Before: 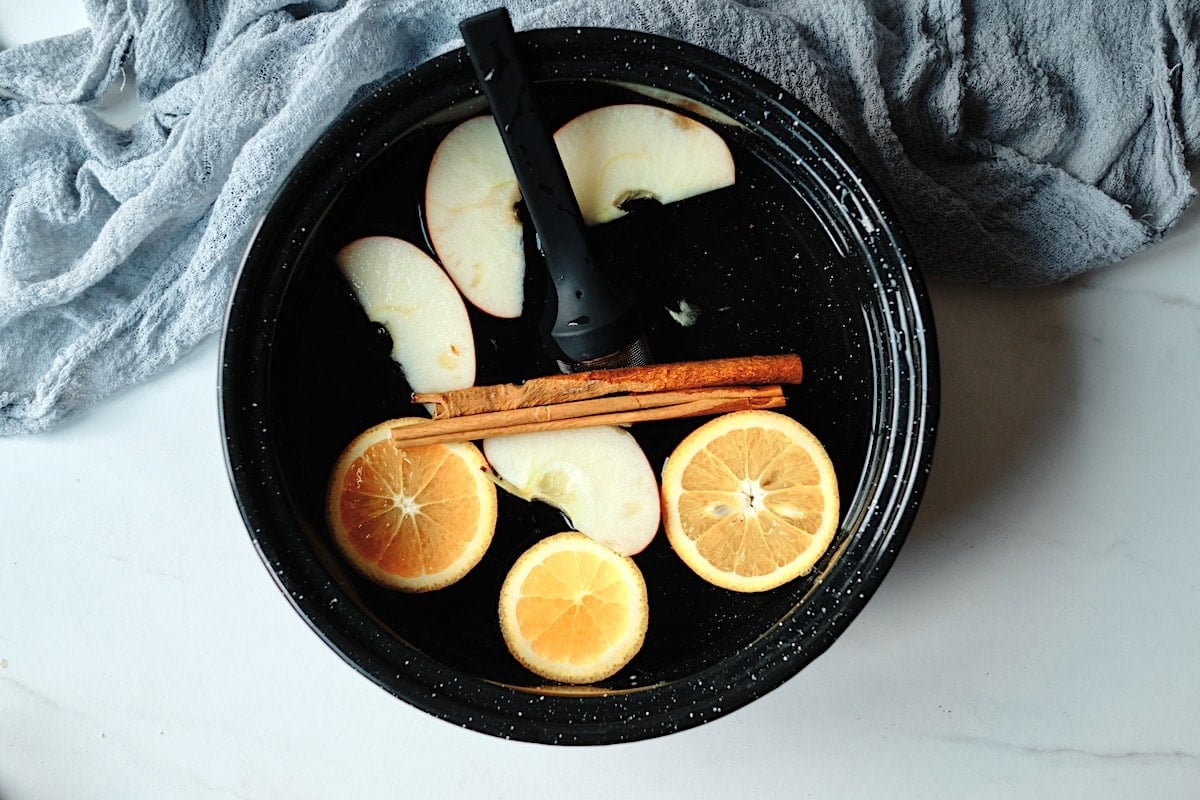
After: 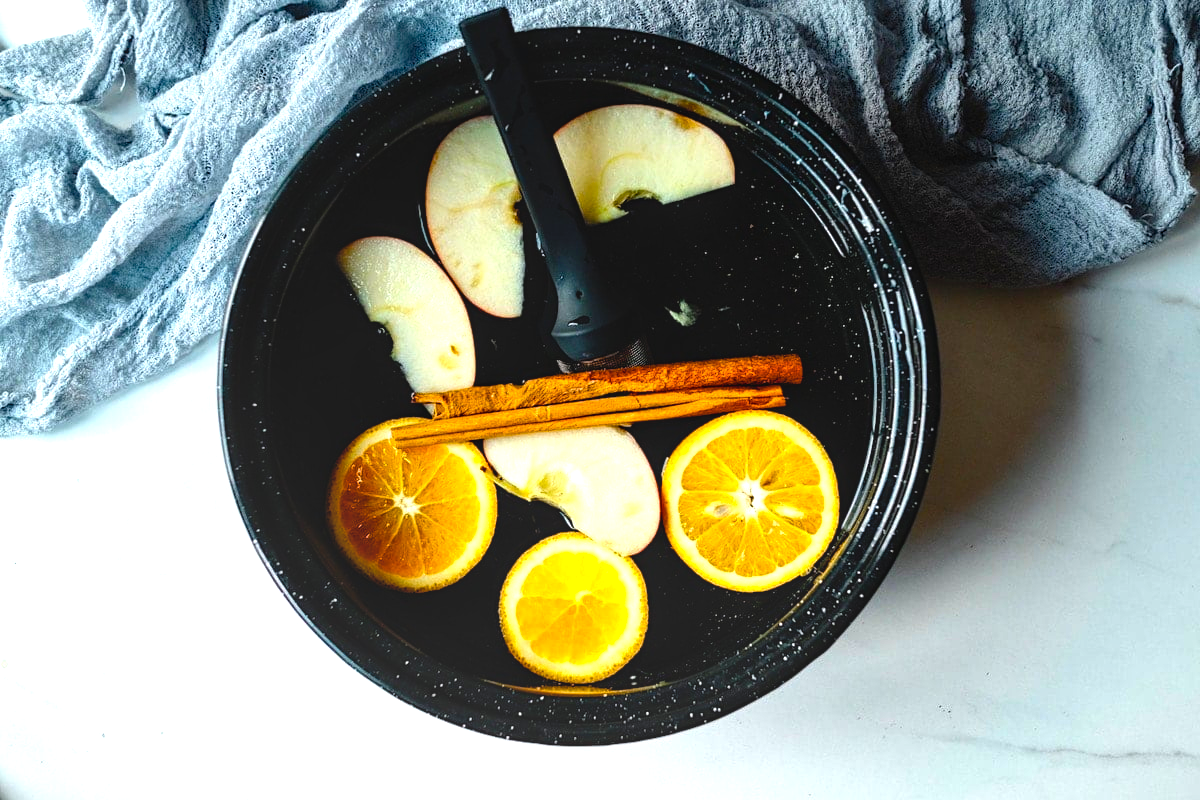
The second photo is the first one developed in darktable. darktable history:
color balance rgb: linear chroma grading › global chroma 9%, perceptual saturation grading › global saturation 36%, perceptual saturation grading › shadows 35%, perceptual brilliance grading › global brilliance 15%, perceptual brilliance grading › shadows -35%, global vibrance 15%
exposure: exposure 0.131 EV, compensate highlight preservation false
local contrast: detail 110%
